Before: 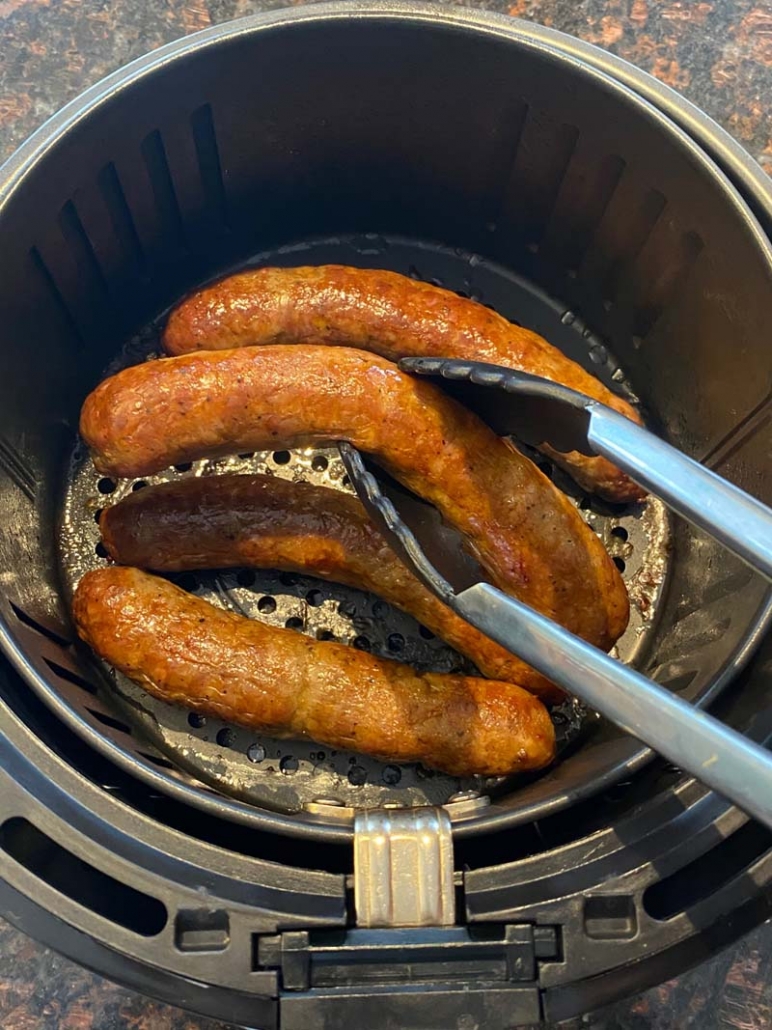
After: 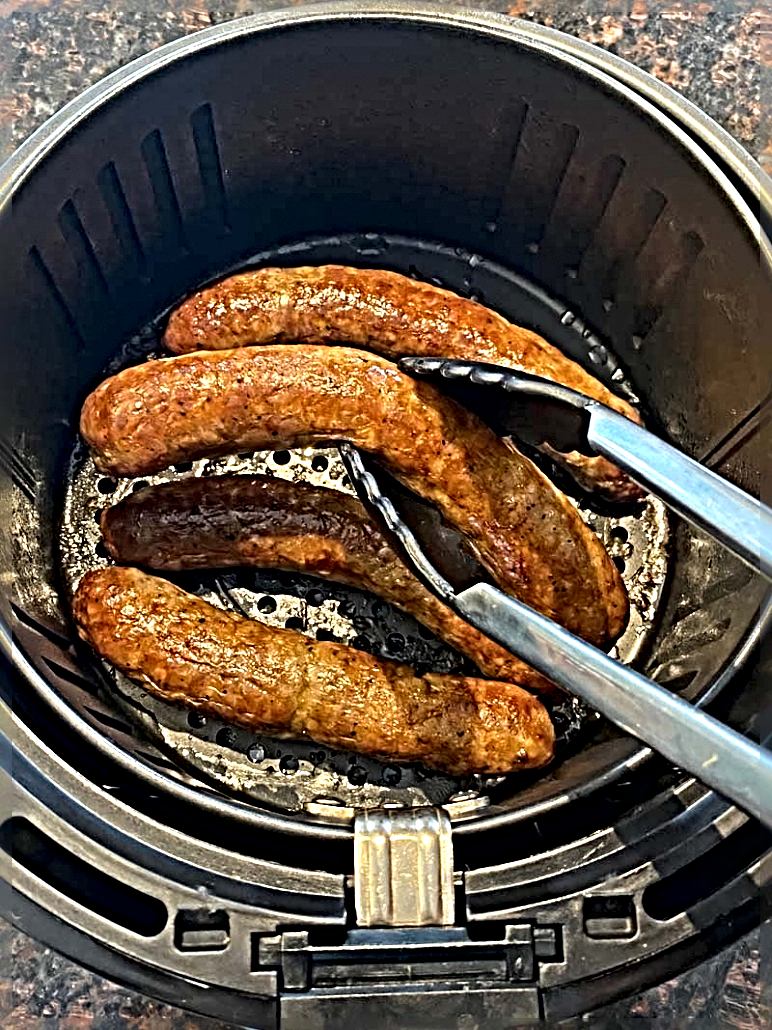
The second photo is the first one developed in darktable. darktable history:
local contrast: mode bilateral grid, contrast 24, coarseness 60, detail 152%, midtone range 0.2
sharpen: radius 6.292, amount 1.805, threshold 0.171
levels: levels [0, 0.492, 0.984]
